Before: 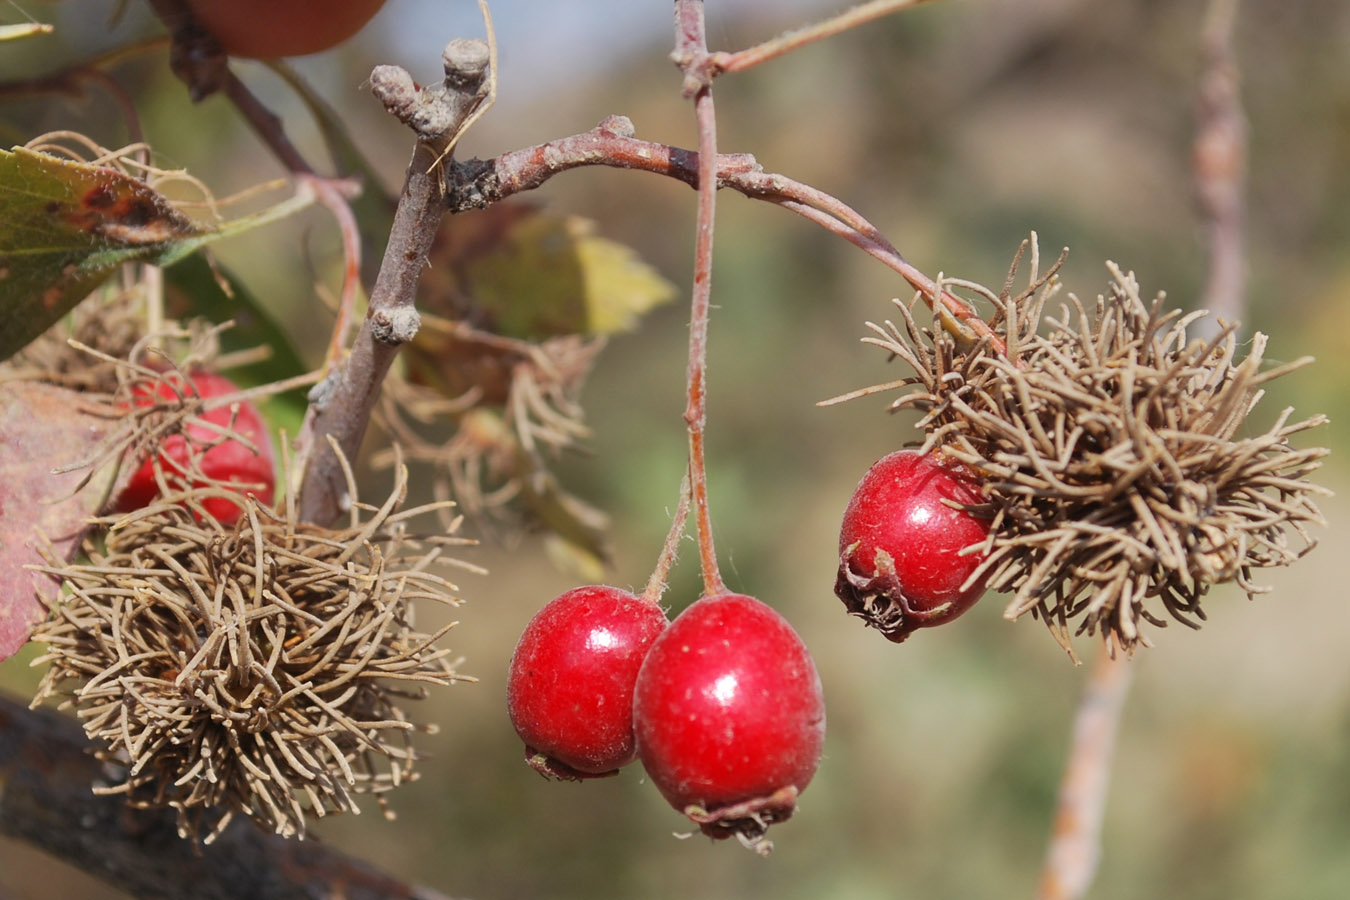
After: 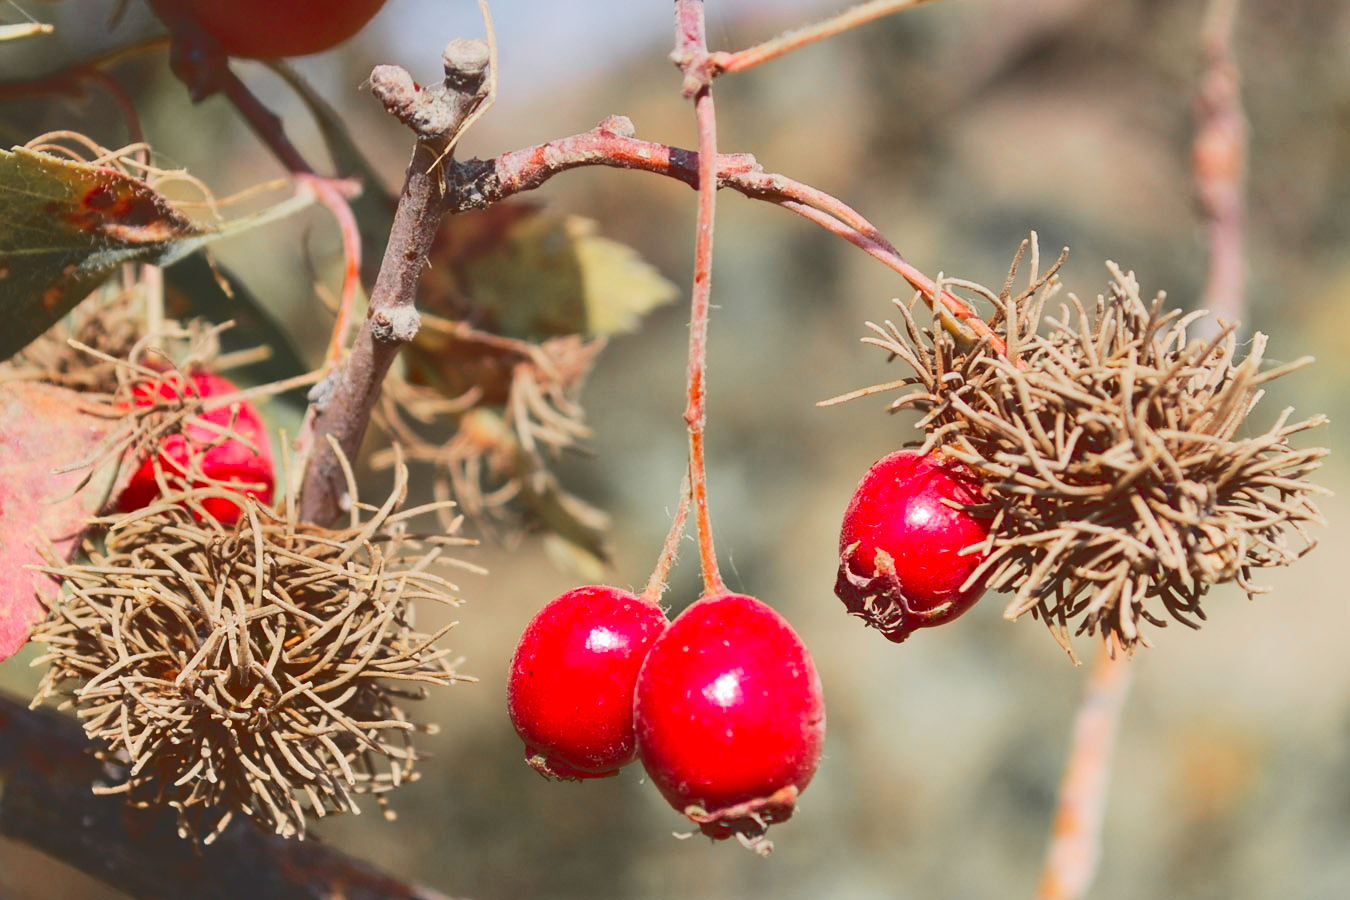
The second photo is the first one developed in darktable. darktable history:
color zones: curves: ch1 [(0, 0.679) (0.143, 0.647) (0.286, 0.261) (0.378, -0.011) (0.571, 0.396) (0.714, 0.399) (0.857, 0.406) (1, 0.679)]
tone curve: curves: ch0 [(0, 0) (0.003, 0.195) (0.011, 0.196) (0.025, 0.196) (0.044, 0.196) (0.069, 0.196) (0.1, 0.196) (0.136, 0.197) (0.177, 0.207) (0.224, 0.224) (0.277, 0.268) (0.335, 0.336) (0.399, 0.424) (0.468, 0.533) (0.543, 0.632) (0.623, 0.715) (0.709, 0.789) (0.801, 0.85) (0.898, 0.906) (1, 1)], color space Lab, linked channels, preserve colors none
